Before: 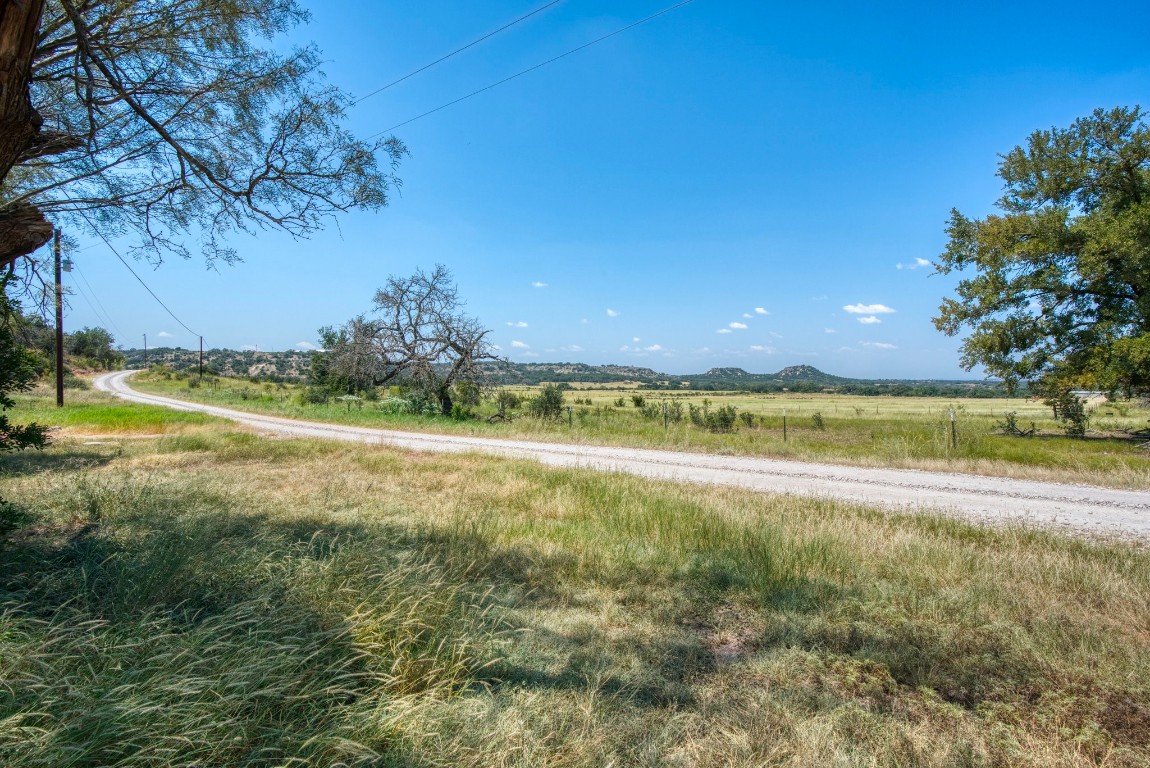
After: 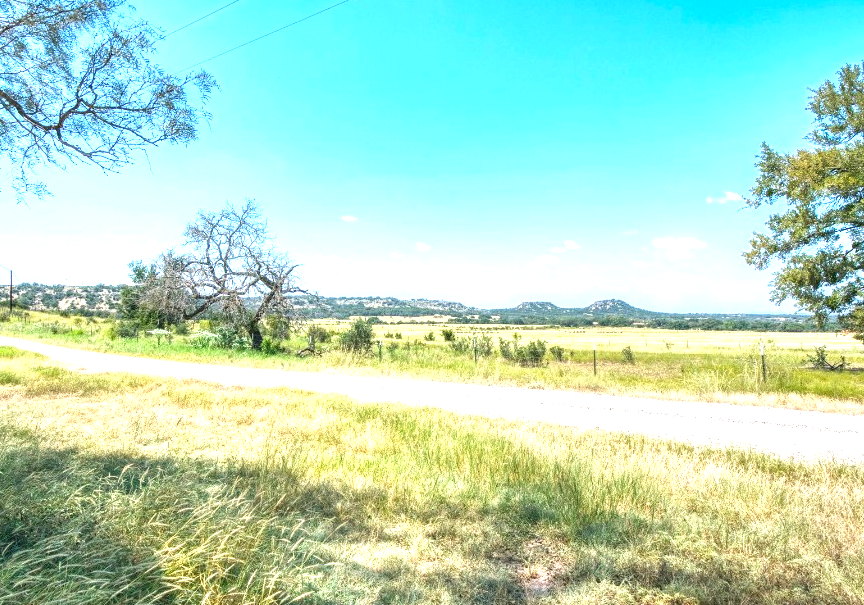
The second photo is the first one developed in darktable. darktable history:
exposure: black level correction 0, exposure 1.464 EV, compensate highlight preservation false
color correction: highlights a* -0.284, highlights b* -0.112
crop: left 16.592%, top 8.602%, right 8.216%, bottom 12.618%
